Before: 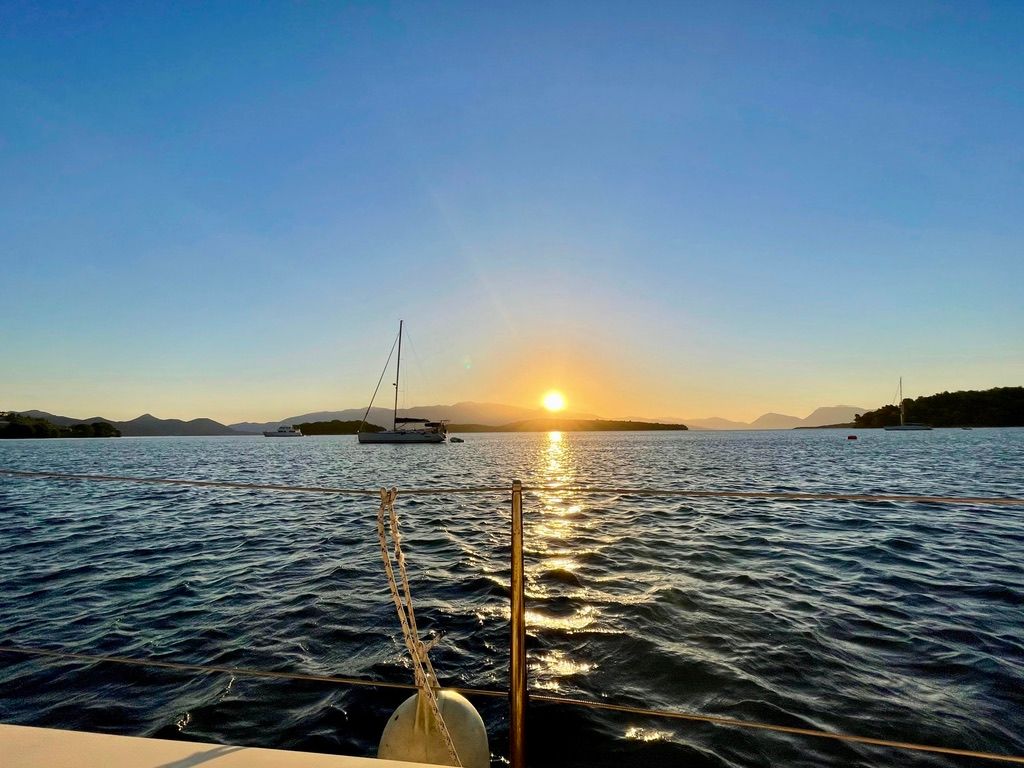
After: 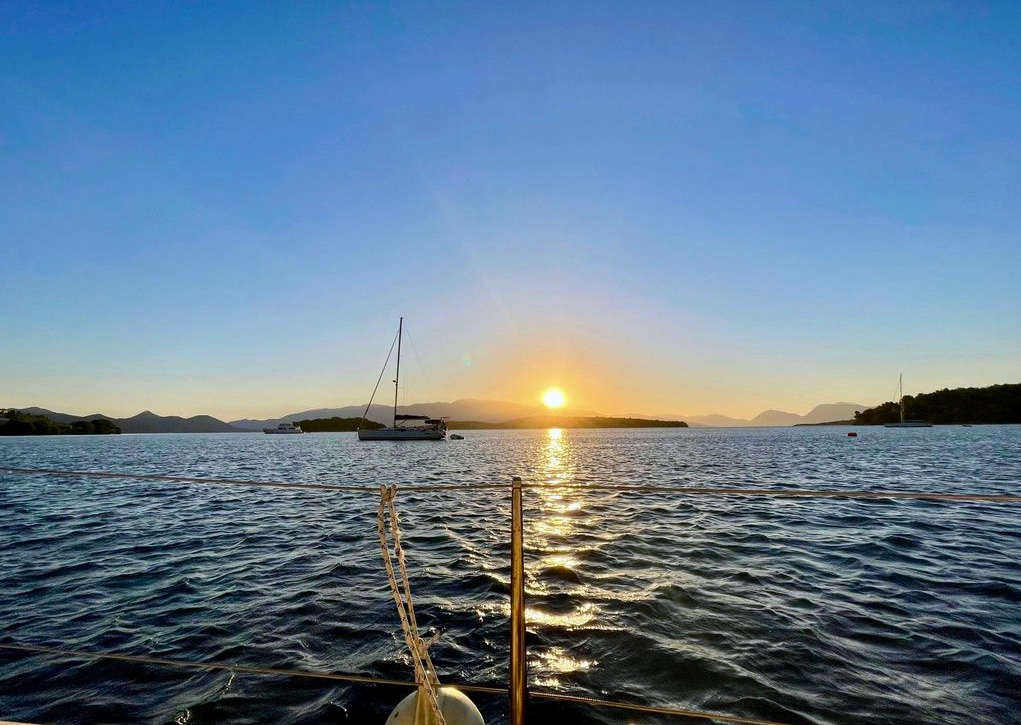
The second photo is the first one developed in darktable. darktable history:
white balance: red 0.984, blue 1.059
crop: top 0.448%, right 0.264%, bottom 5.045%
